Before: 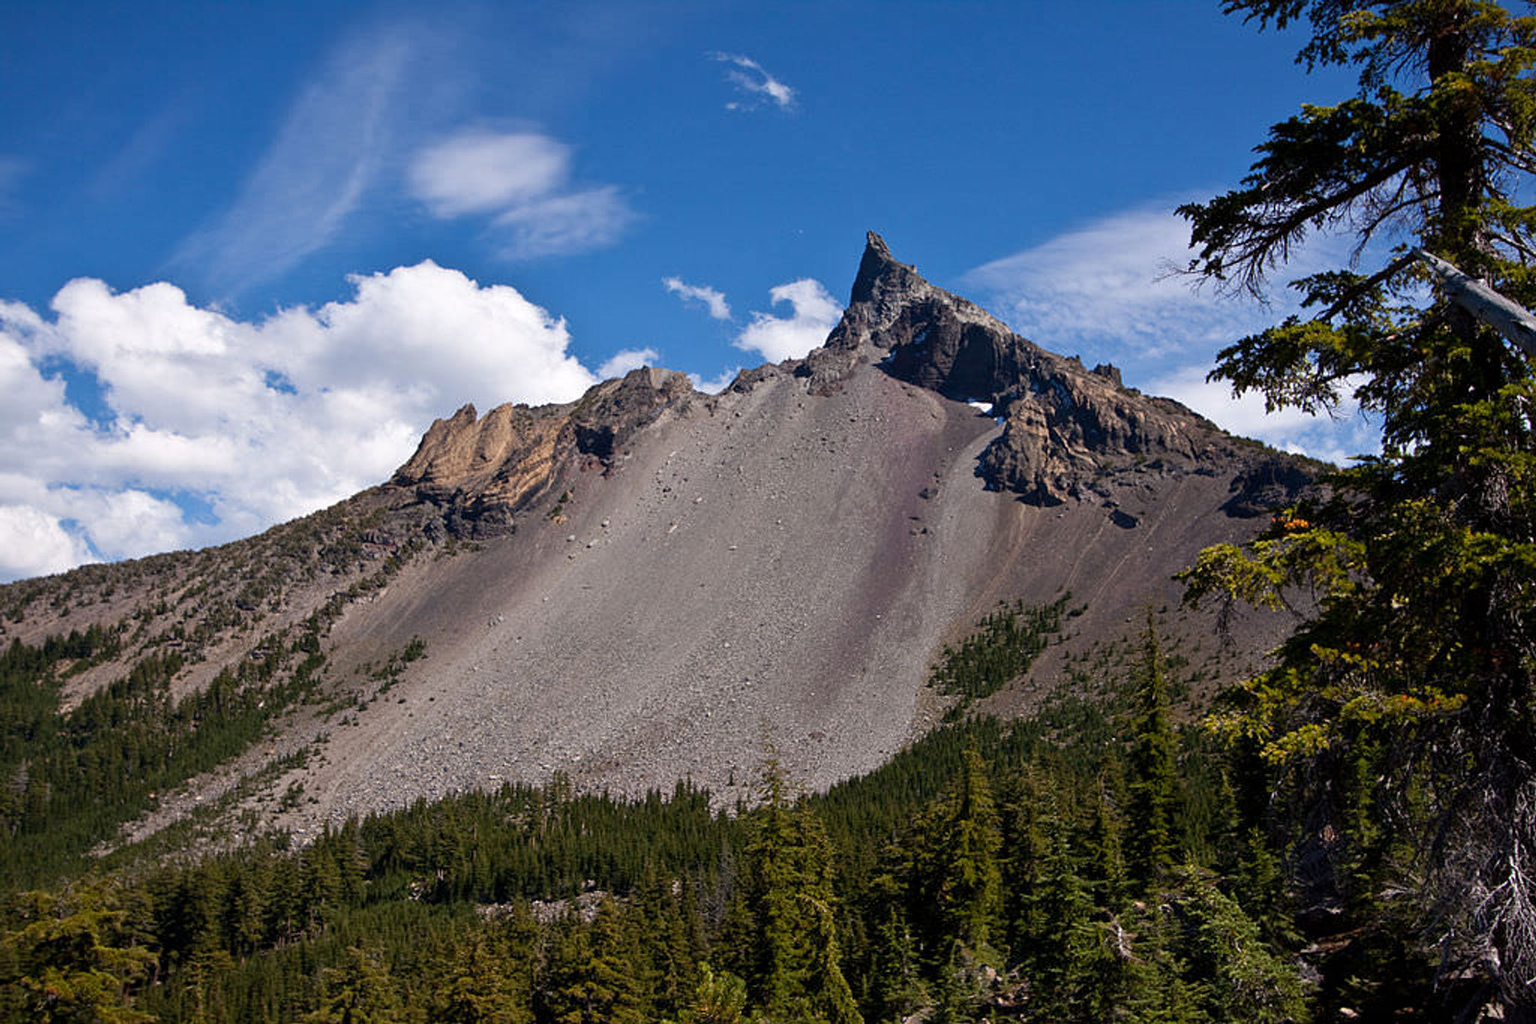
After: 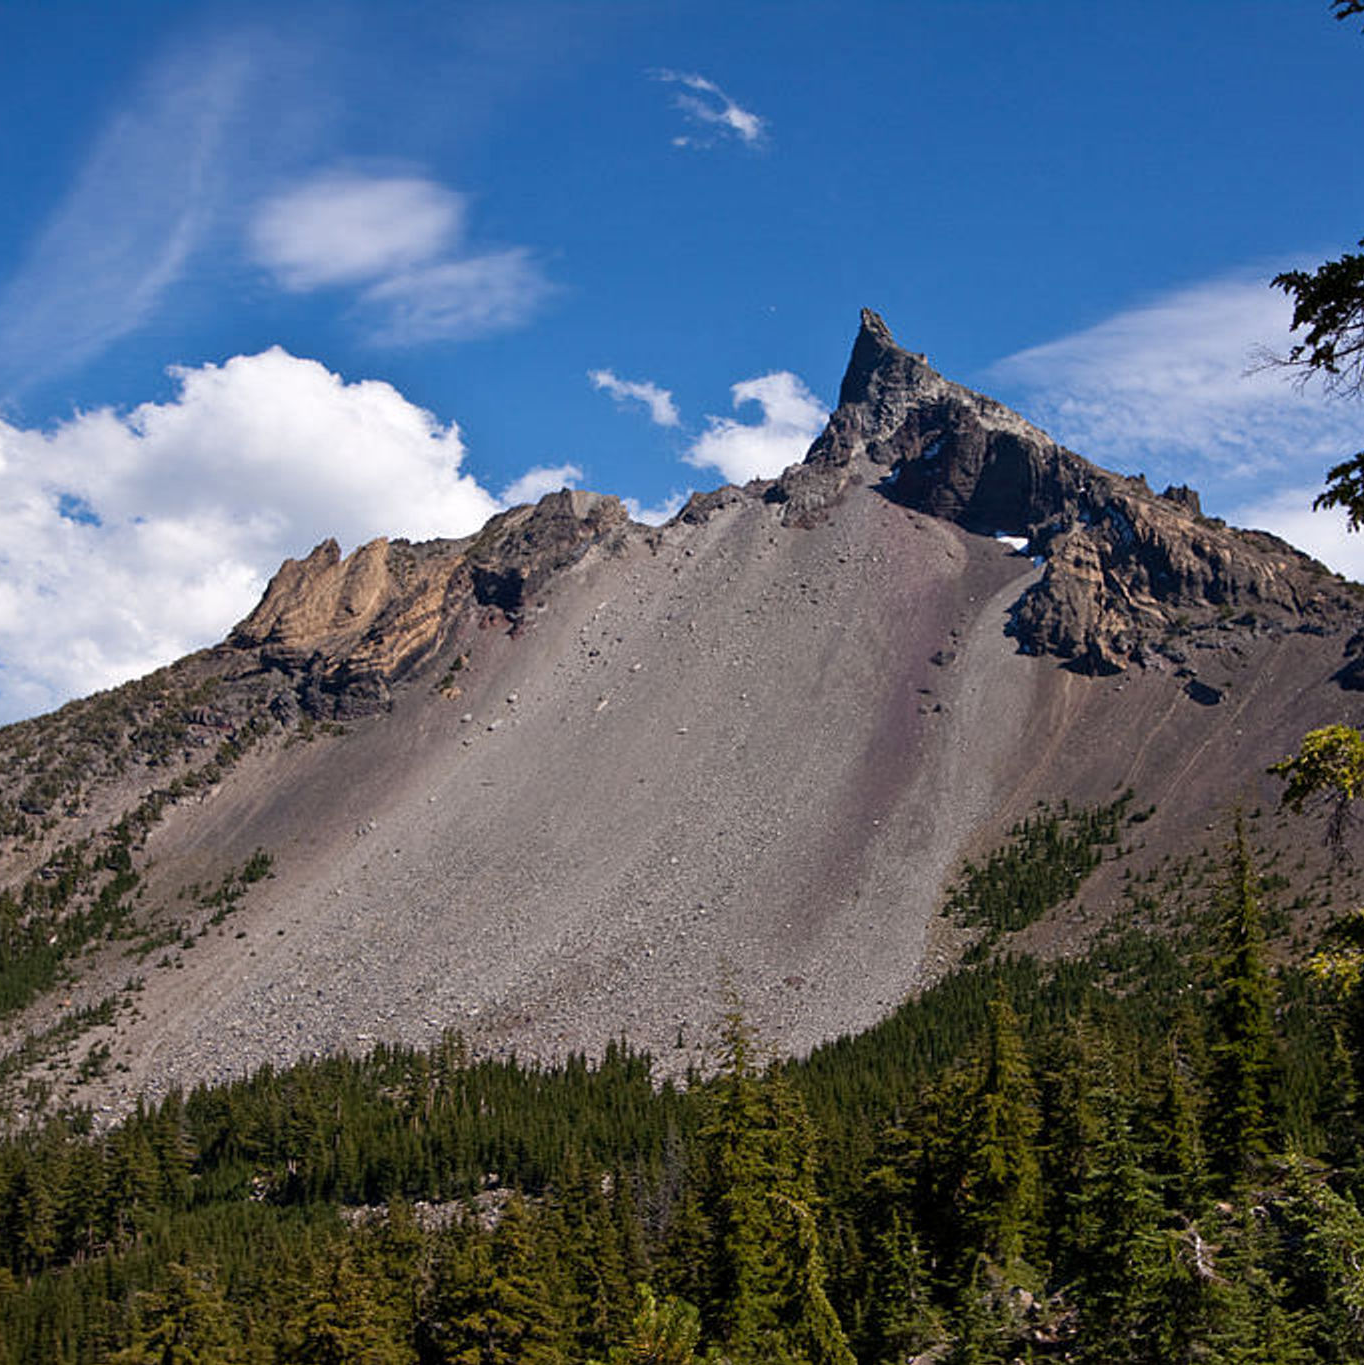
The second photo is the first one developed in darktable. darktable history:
tone equalizer: on, module defaults
crop and rotate: left 14.407%, right 18.974%
